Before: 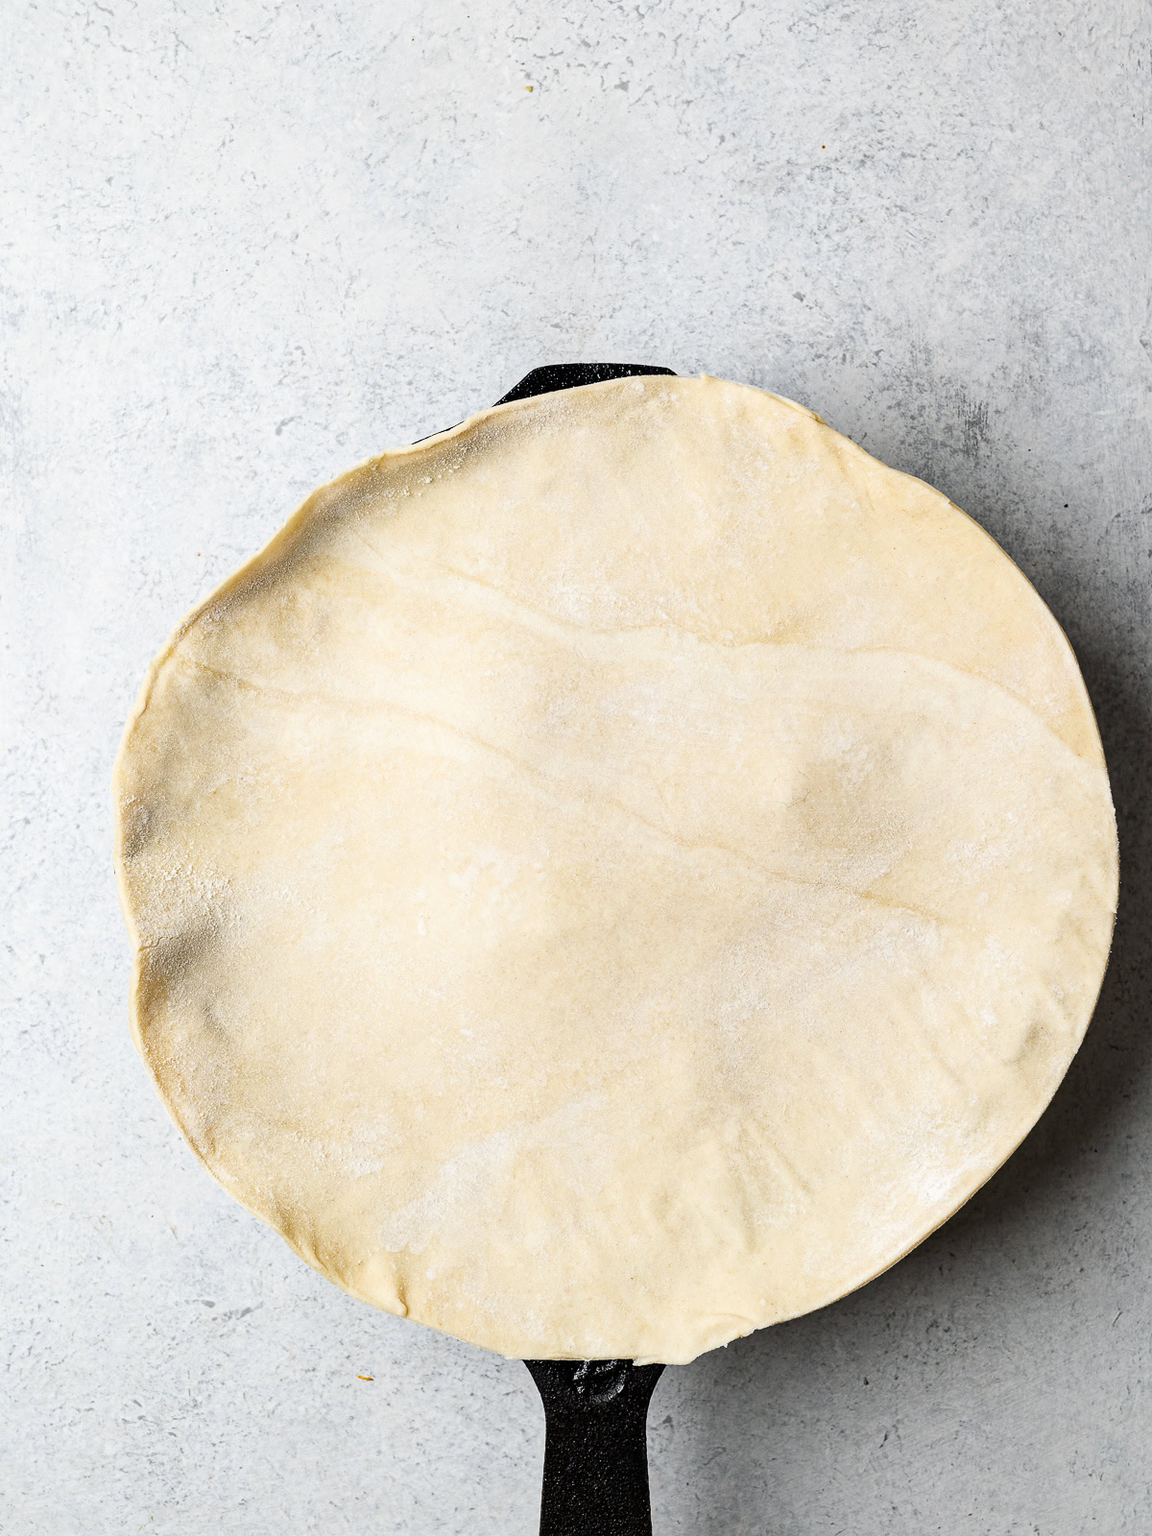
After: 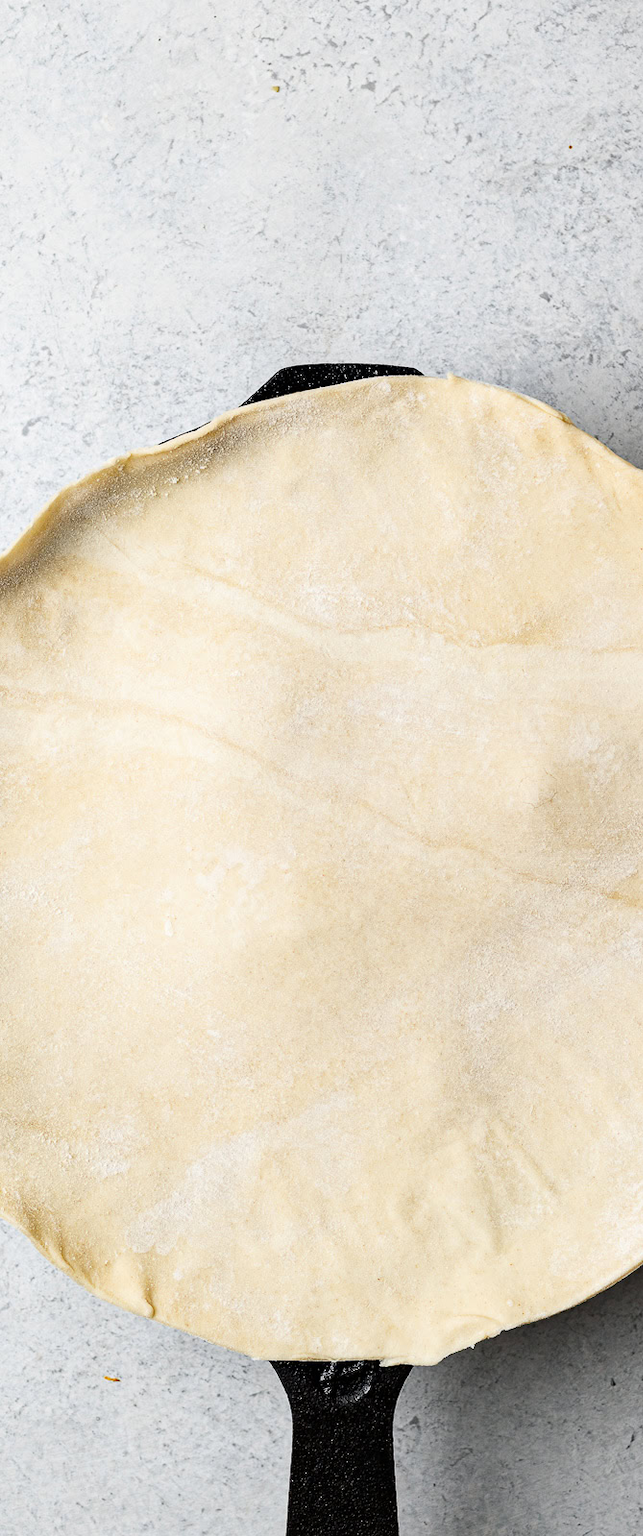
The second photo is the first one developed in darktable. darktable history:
contrast brightness saturation: contrast 0.026, brightness -0.04
crop: left 22.011%, right 22.143%, bottom 0.005%
